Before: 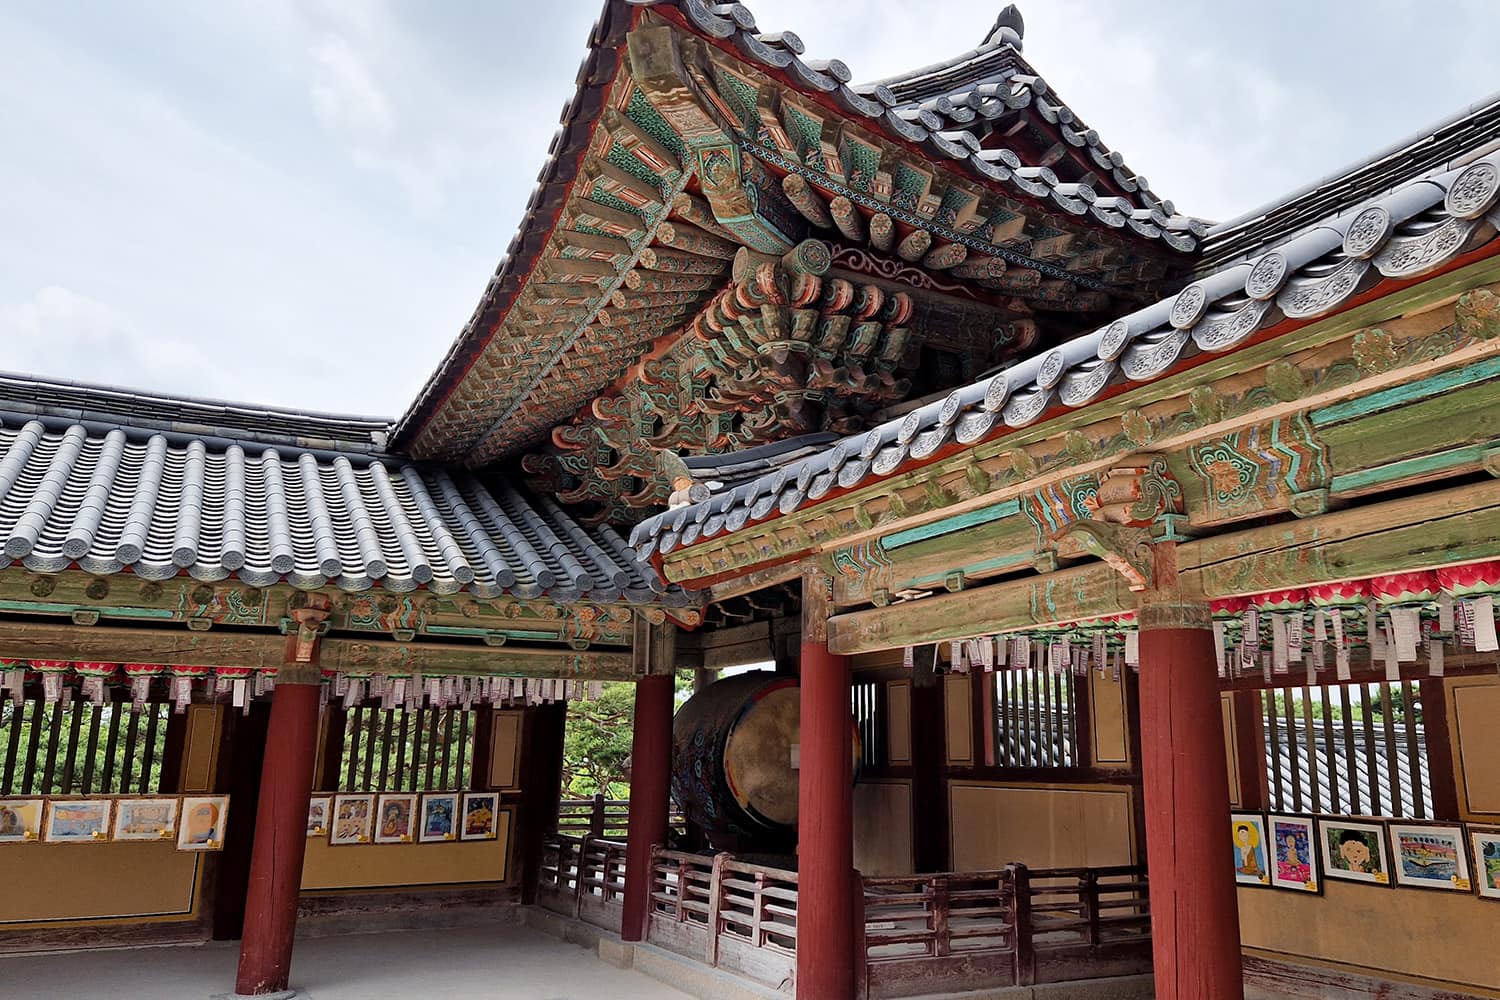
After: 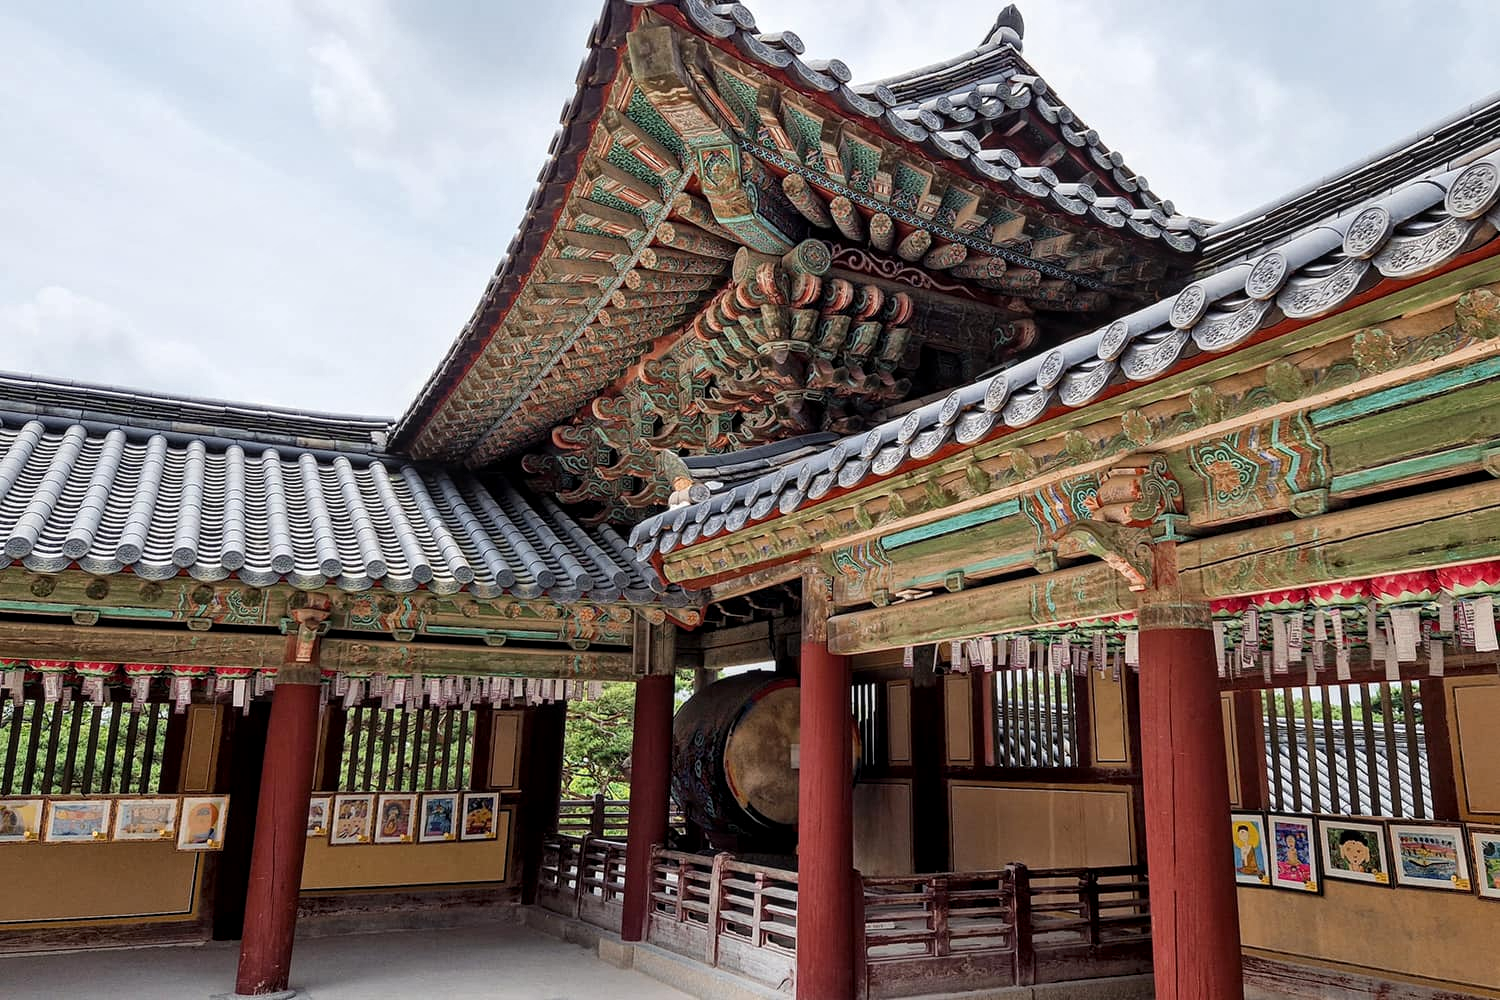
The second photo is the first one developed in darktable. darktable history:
local contrast: on, module defaults
shadows and highlights: shadows 12, white point adjustment 1.2, highlights -0.36, soften with gaussian
